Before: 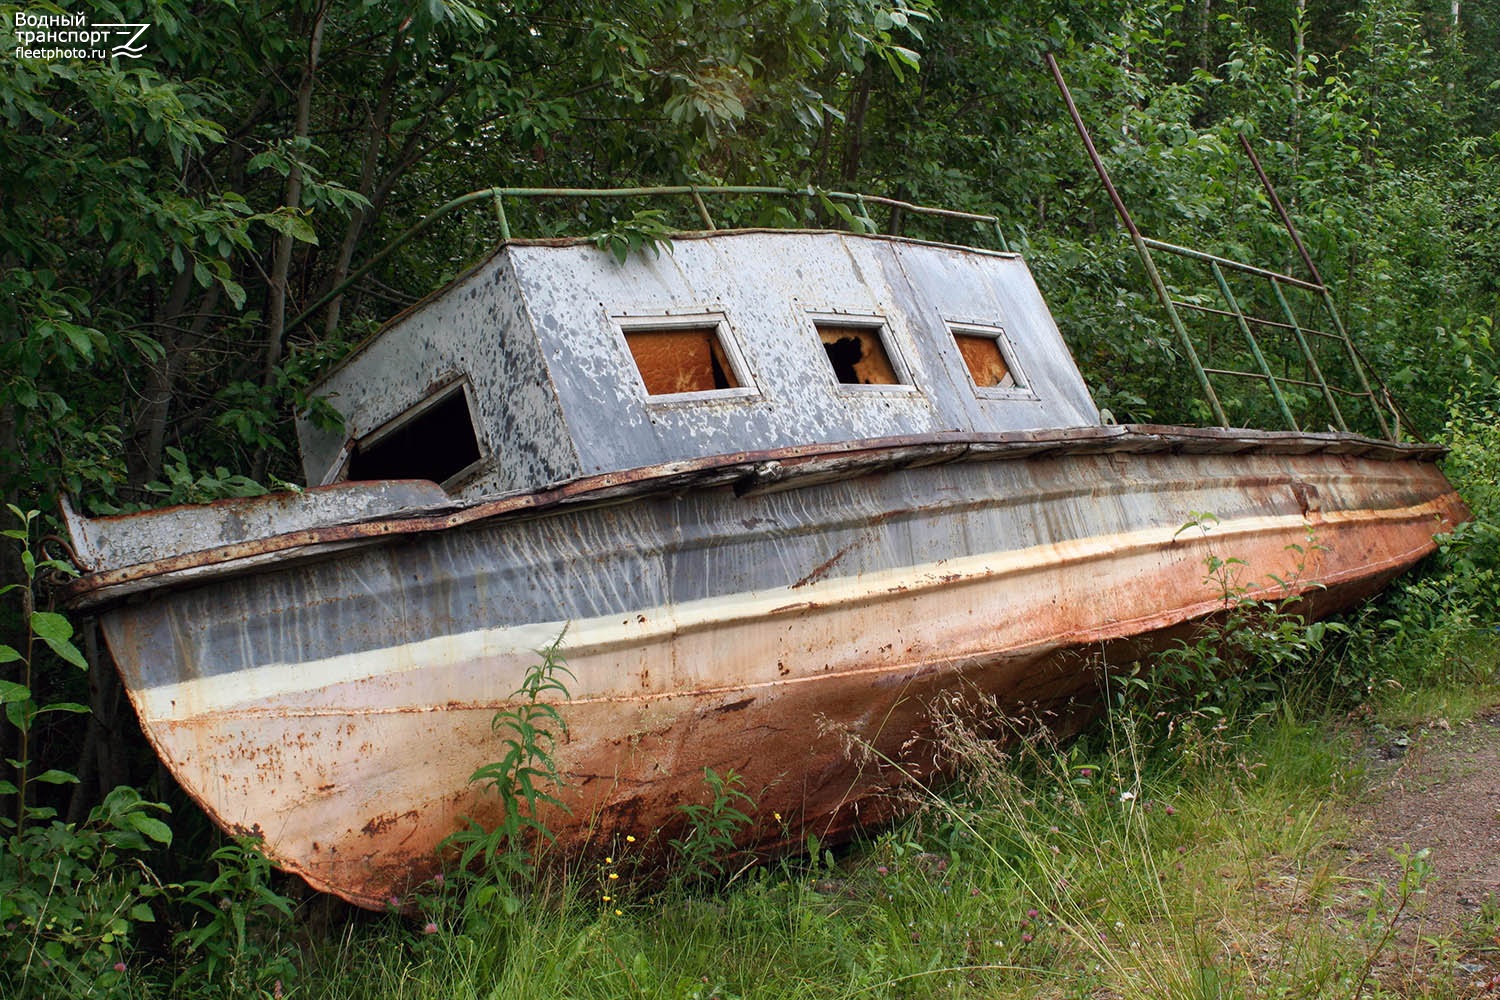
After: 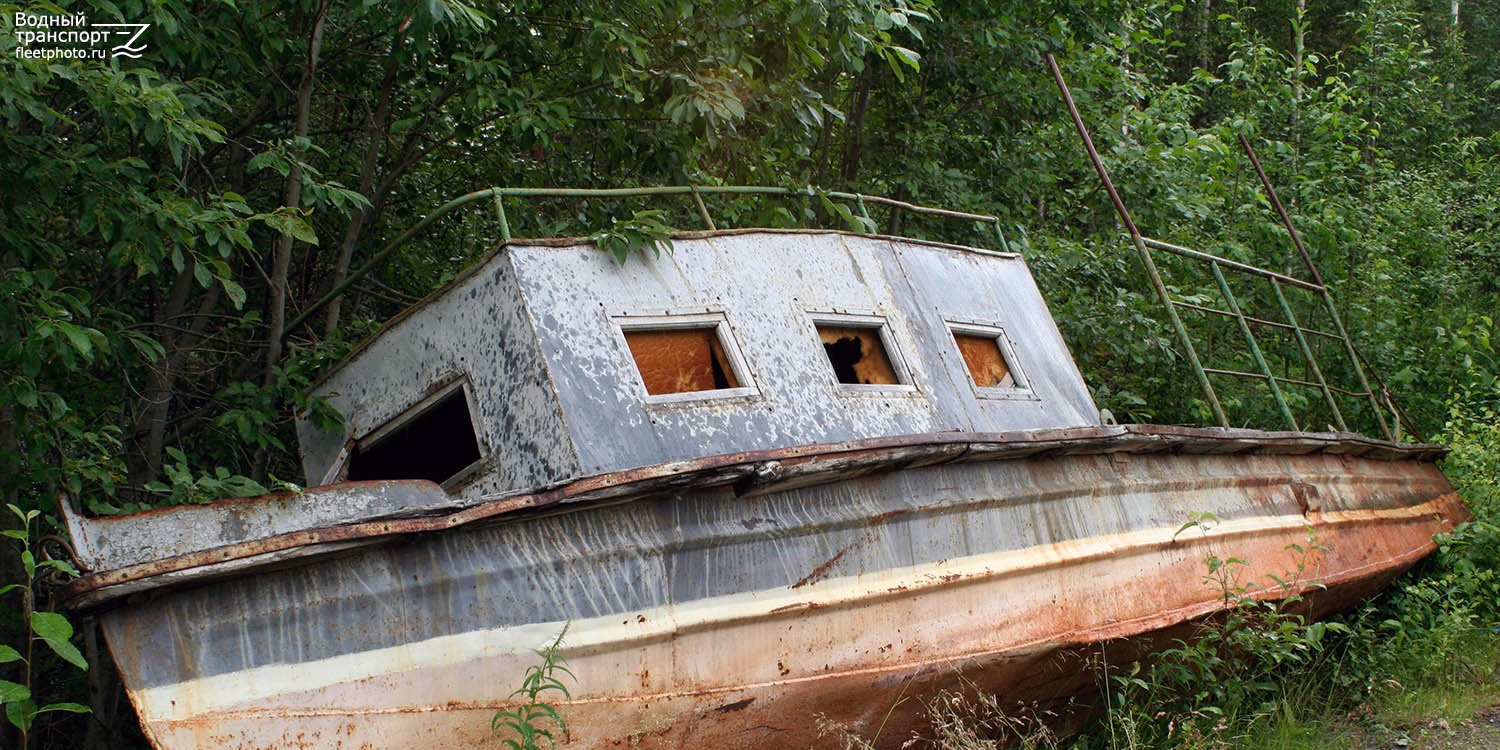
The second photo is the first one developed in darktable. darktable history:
crop: bottom 24.94%
